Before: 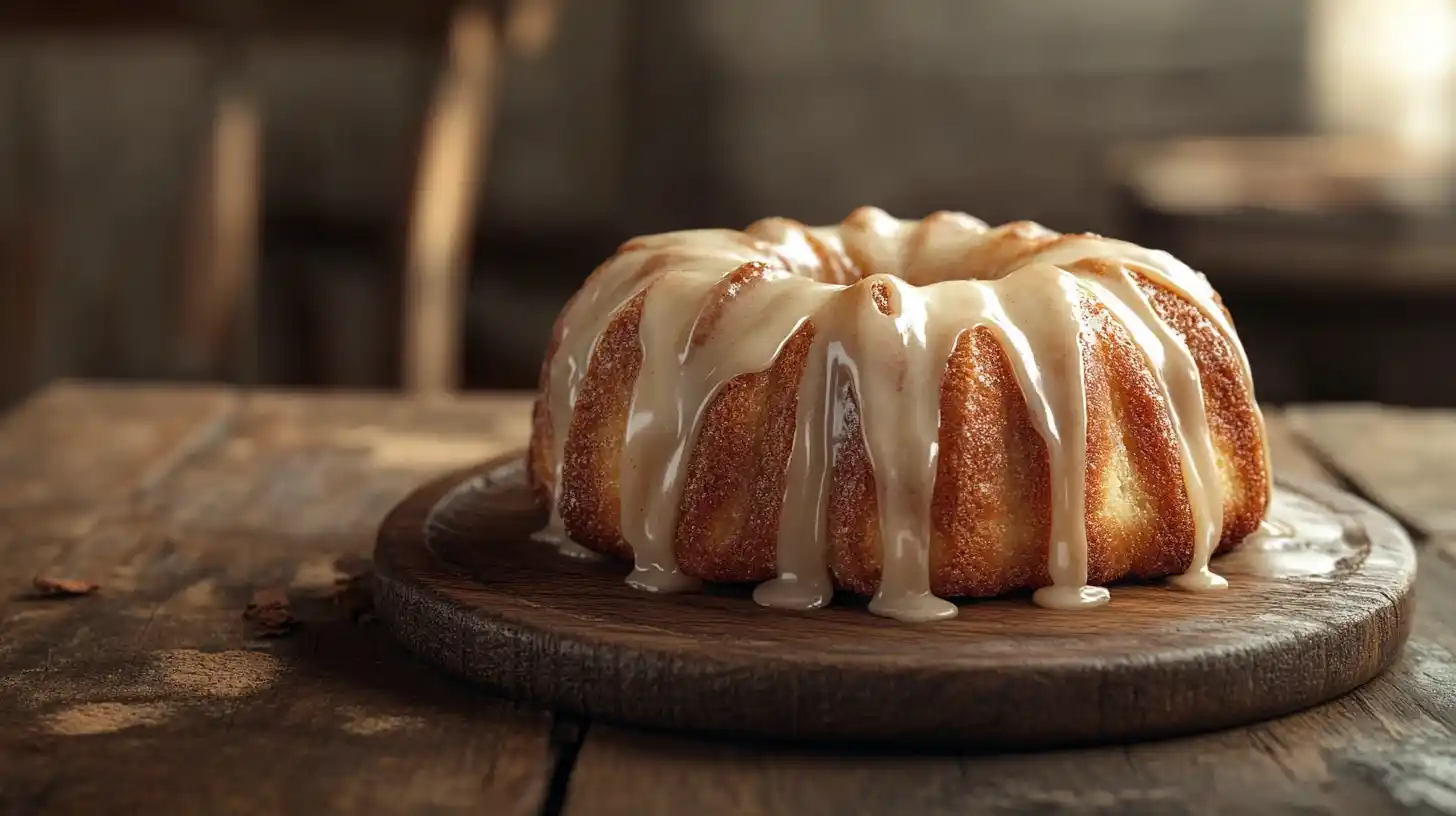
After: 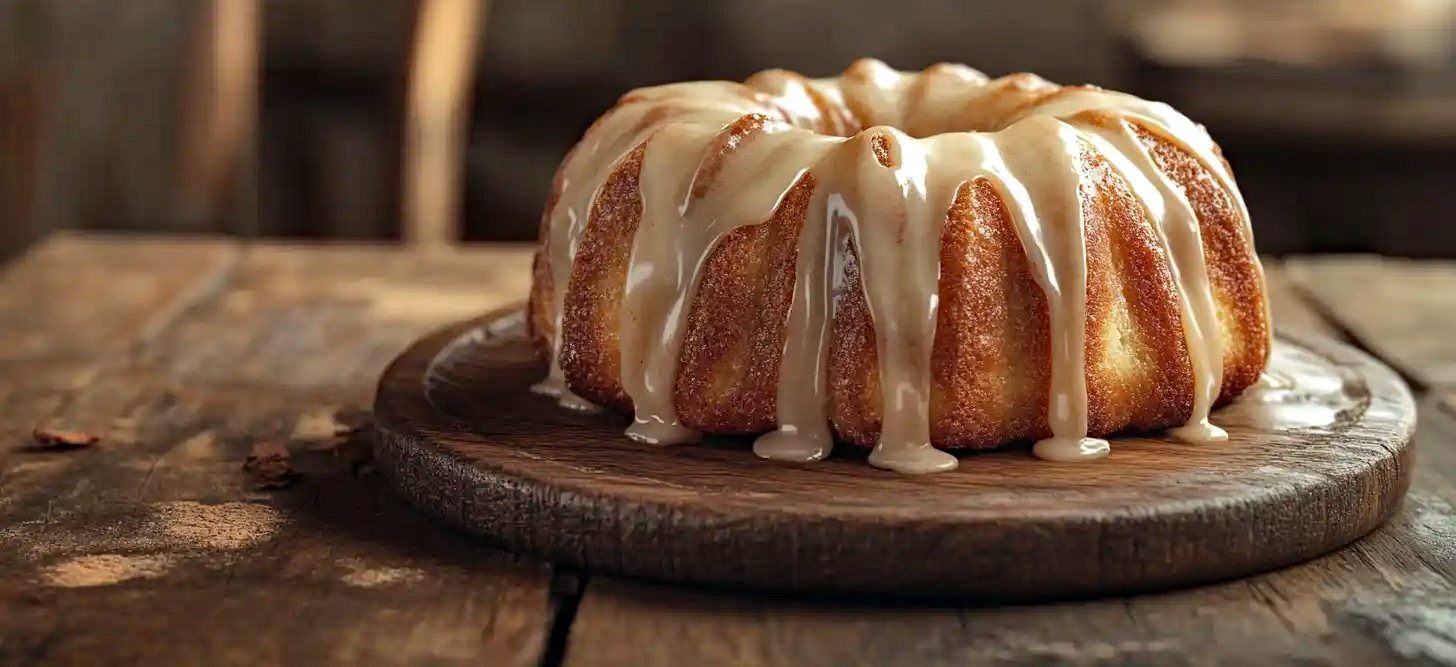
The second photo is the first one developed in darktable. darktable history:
shadows and highlights: shadows 52.51, soften with gaussian
crop and rotate: top 18.205%
haze removal: compatibility mode true, adaptive false
